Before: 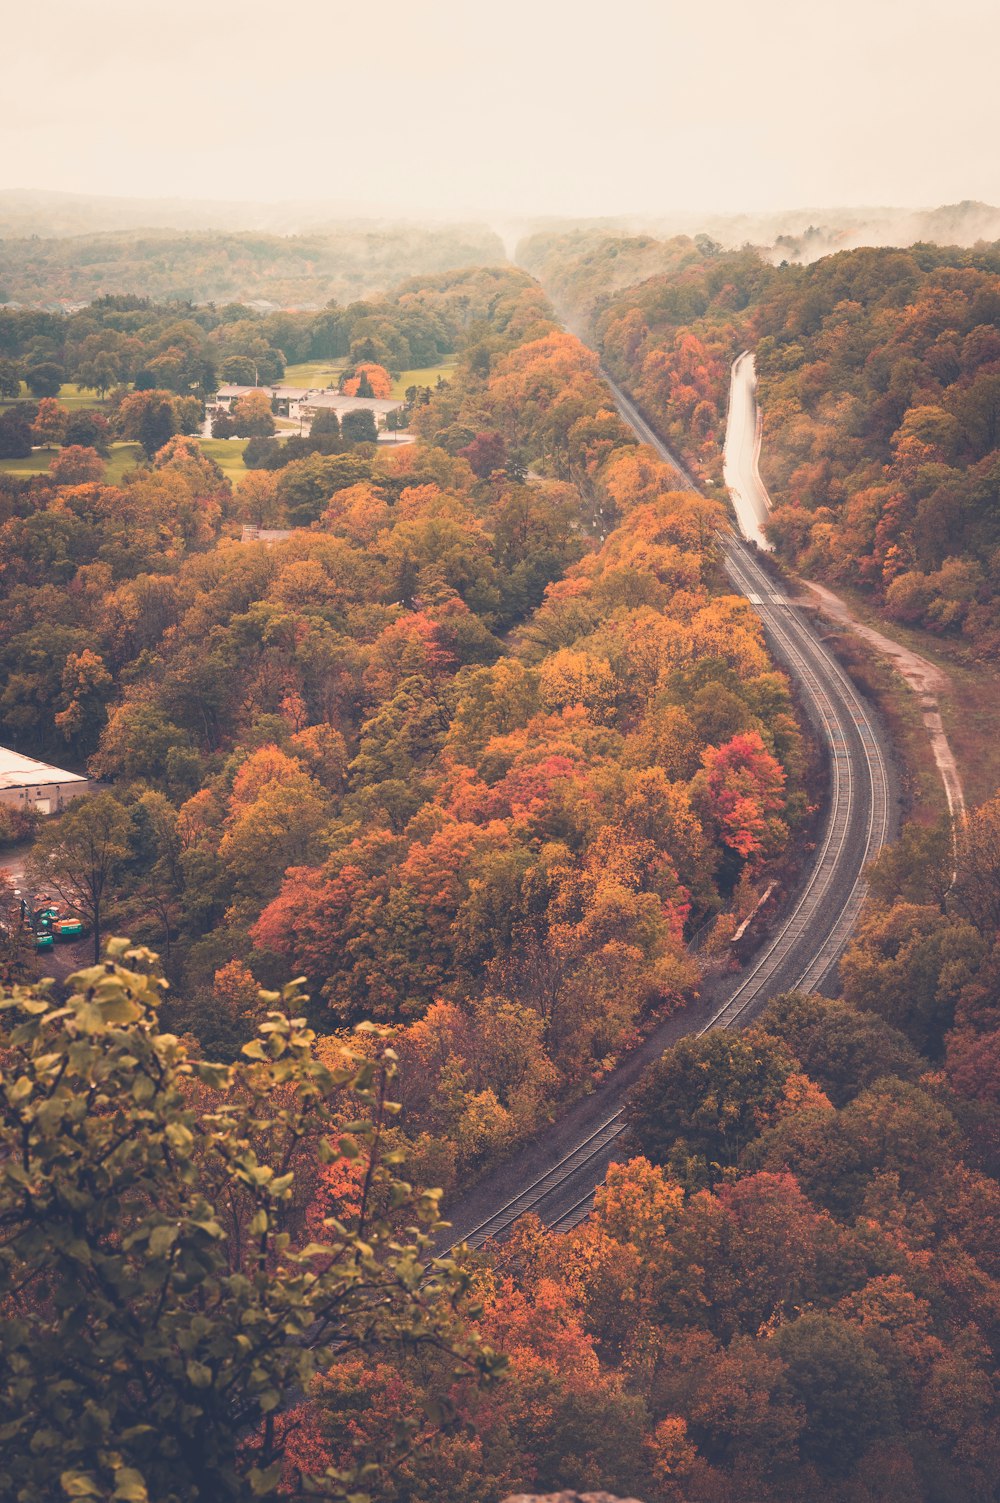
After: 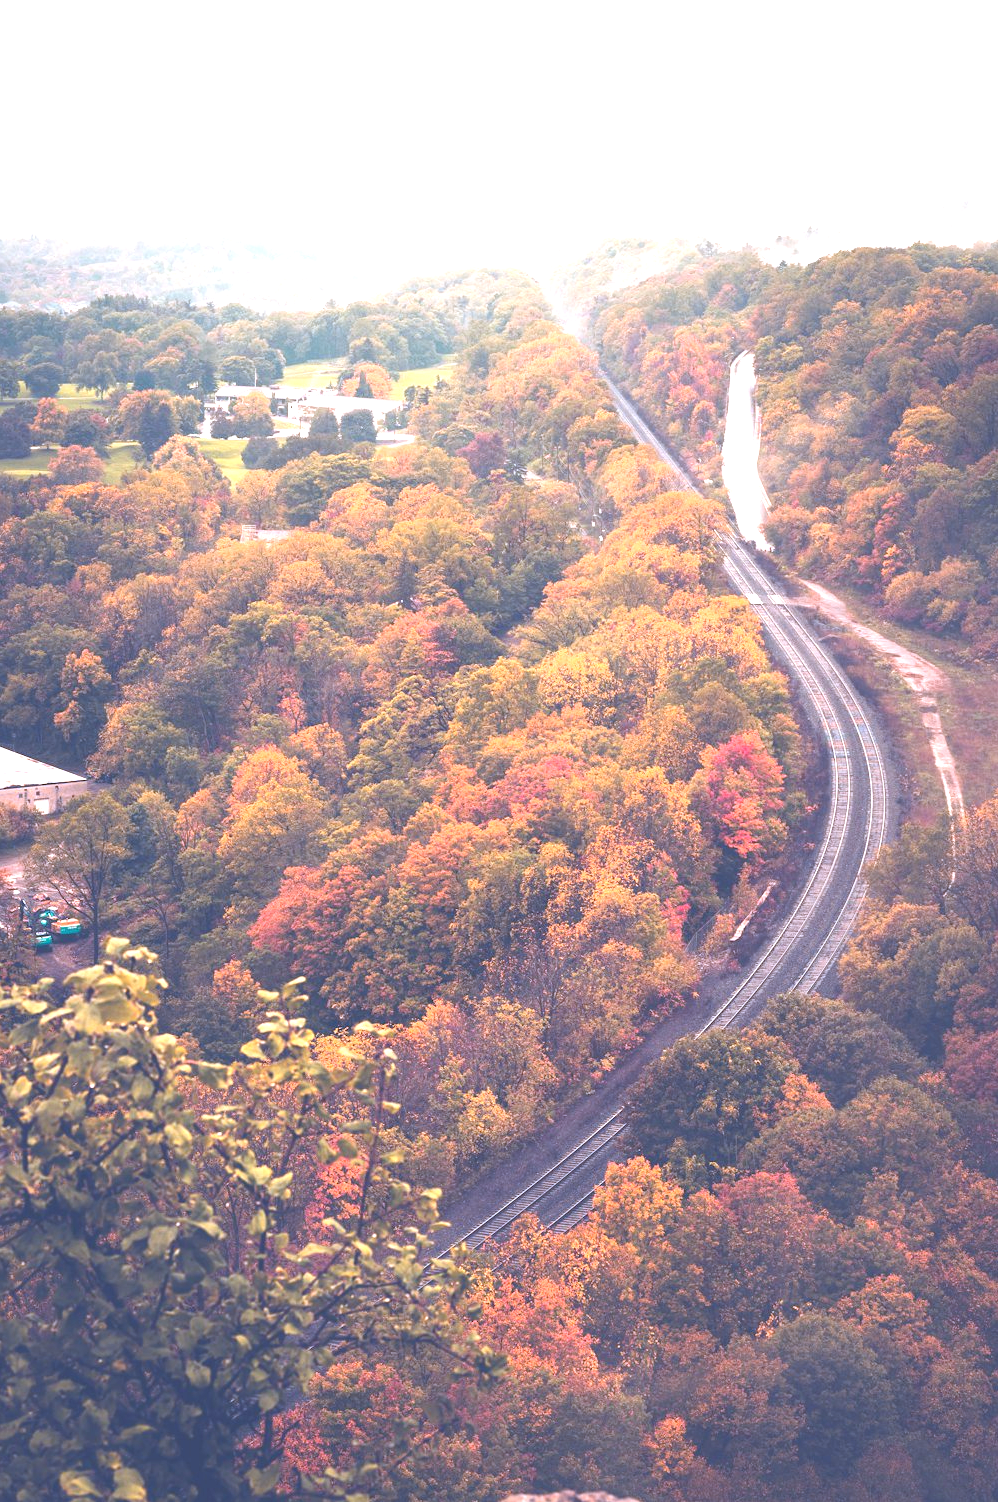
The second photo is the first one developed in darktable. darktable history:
crop and rotate: left 0.126%
white balance: red 0.948, green 1.02, blue 1.176
exposure: black level correction 0, exposure 1.1 EV, compensate highlight preservation false
